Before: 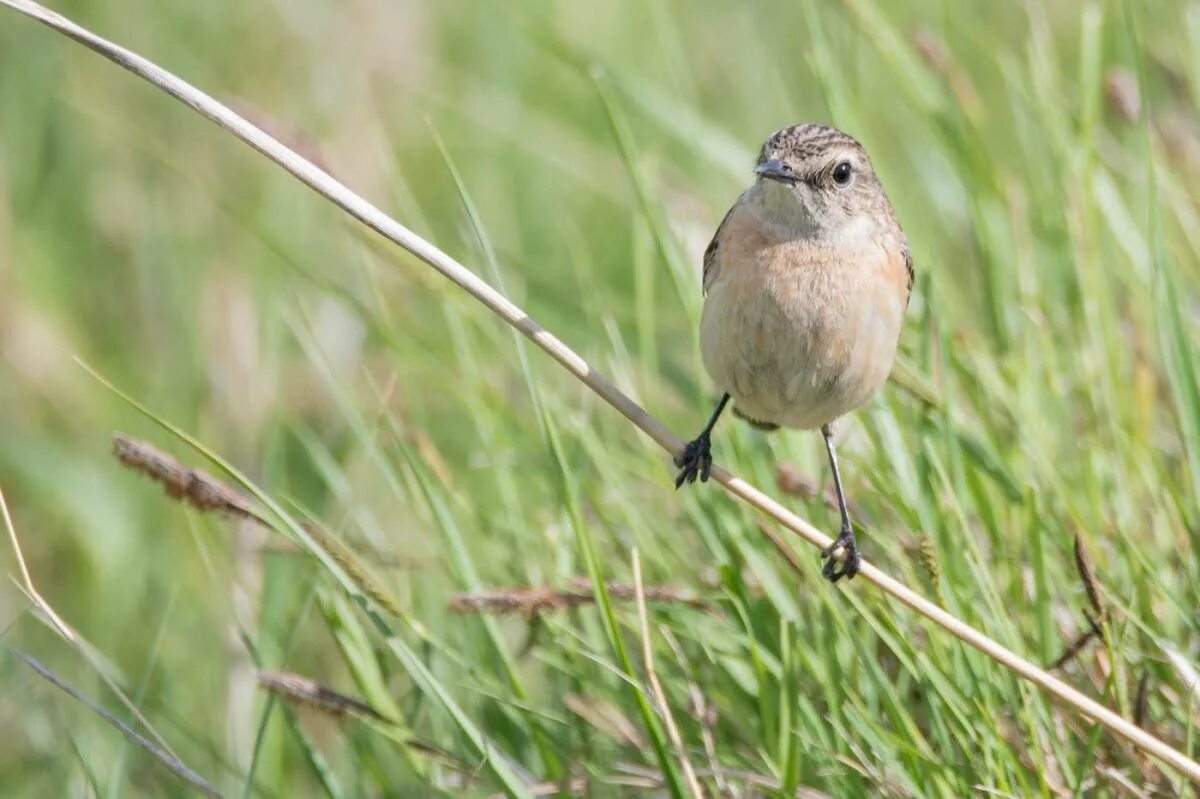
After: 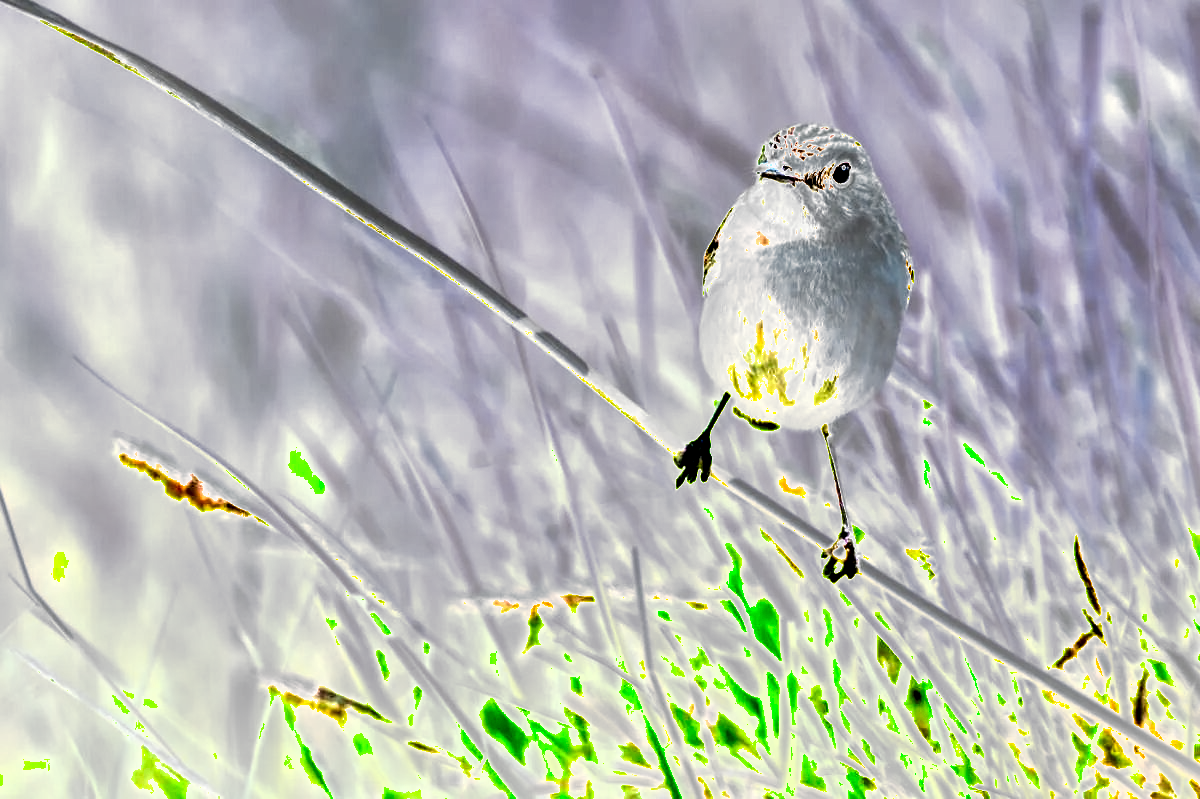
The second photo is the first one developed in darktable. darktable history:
color balance rgb: perceptual saturation grading › global saturation 30.18%
exposure: black level correction 0.001, exposure 2.57 EV, compensate highlight preservation false
shadows and highlights: radius 133.68, soften with gaussian
